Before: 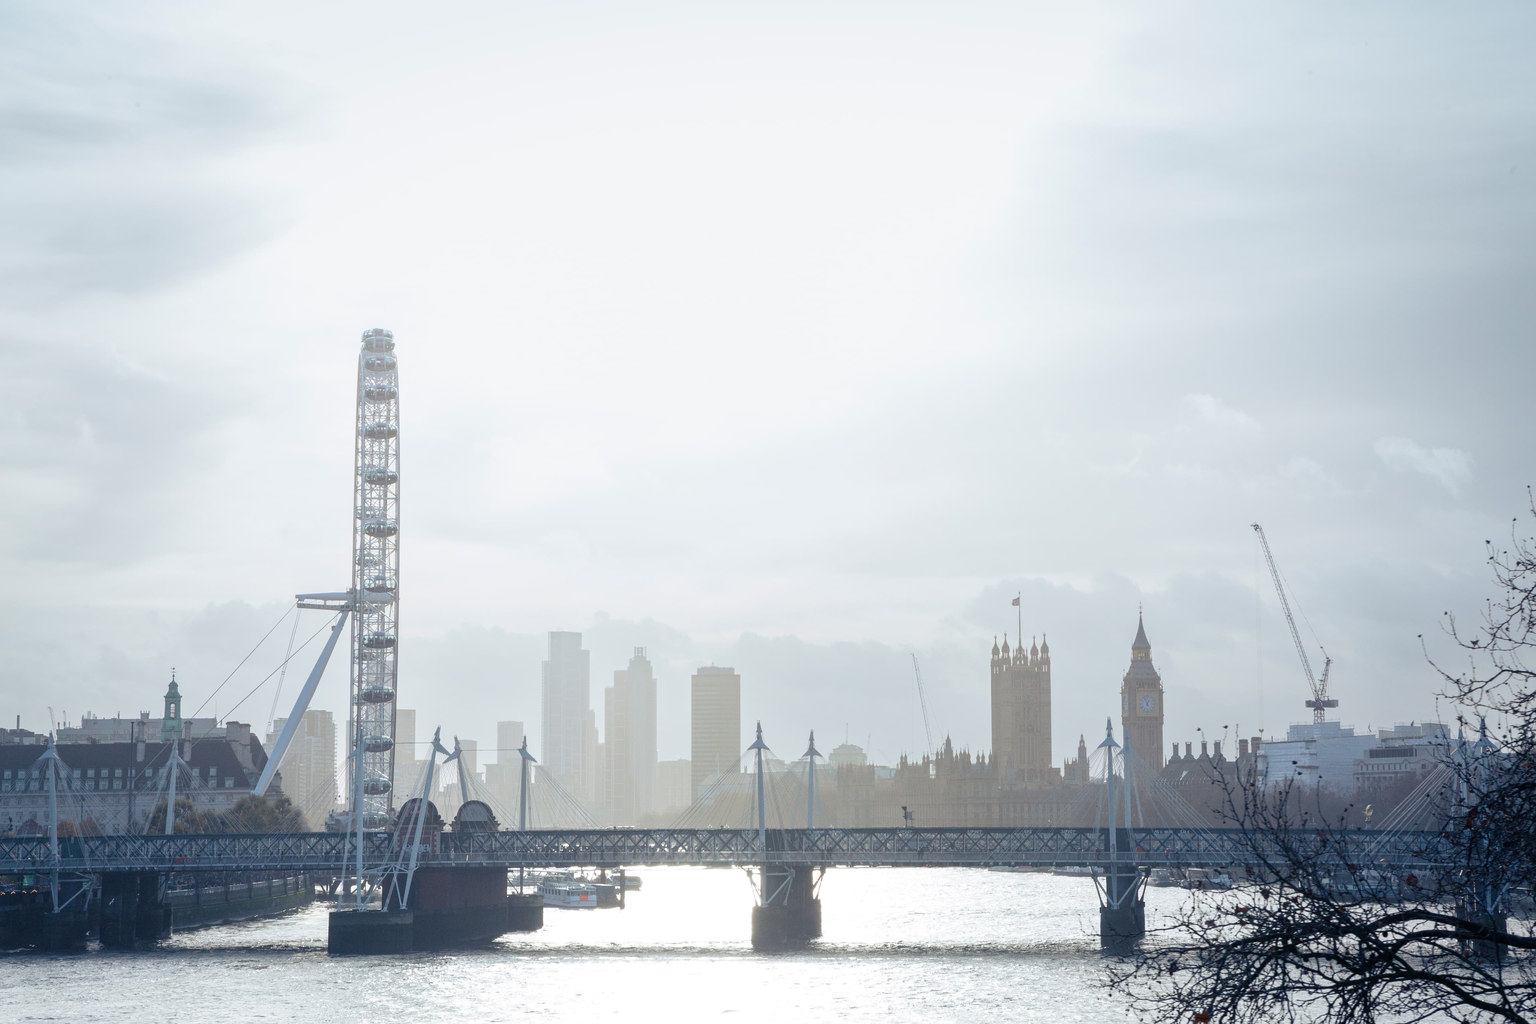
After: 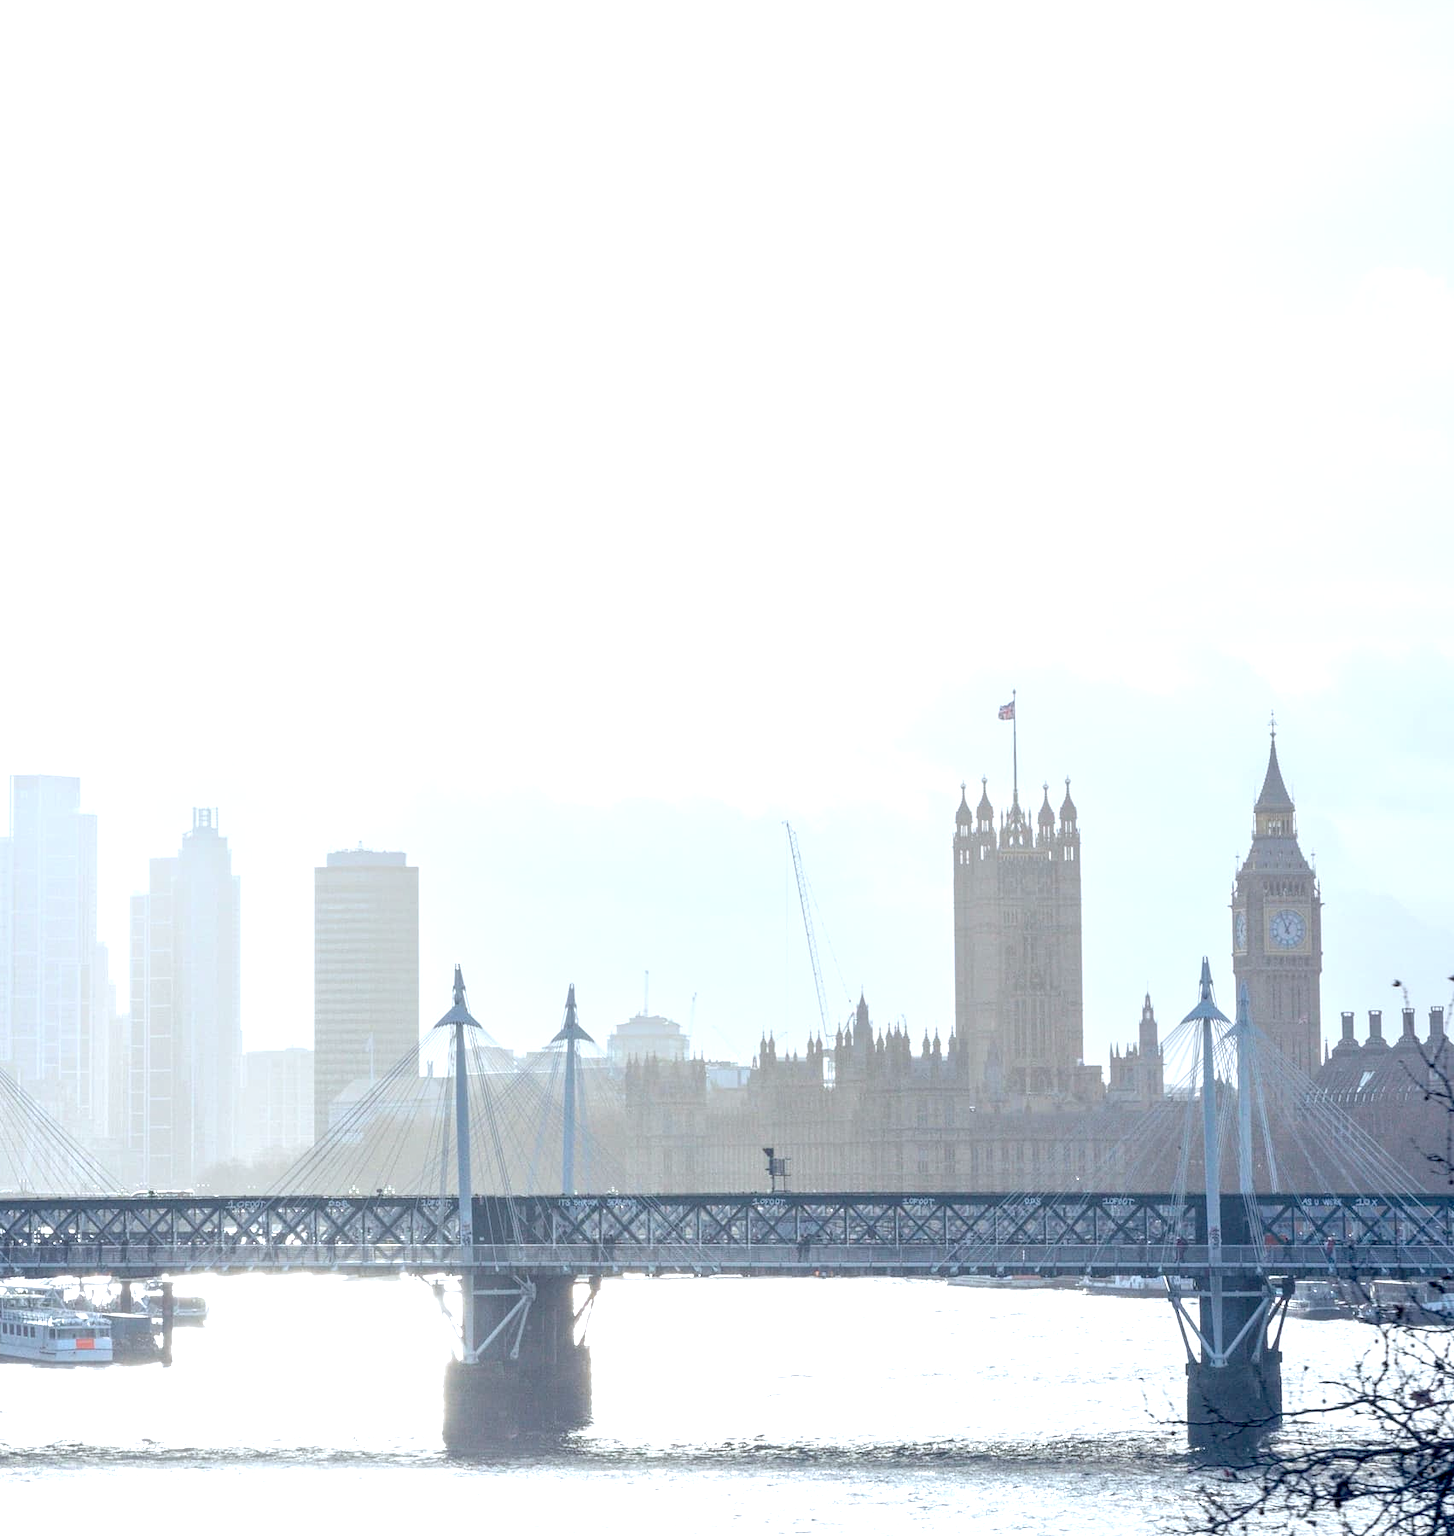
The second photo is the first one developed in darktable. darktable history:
exposure: black level correction 0.012, exposure 0.7 EV, compensate exposure bias true, compensate highlight preservation false
white balance: red 0.967, blue 1.049
local contrast: on, module defaults
crop: left 35.432%, top 26.233%, right 20.145%, bottom 3.432%
tone equalizer: -7 EV 0.18 EV, -6 EV 0.12 EV, -5 EV 0.08 EV, -4 EV 0.04 EV, -2 EV -0.02 EV, -1 EV -0.04 EV, +0 EV -0.06 EV, luminance estimator HSV value / RGB max
